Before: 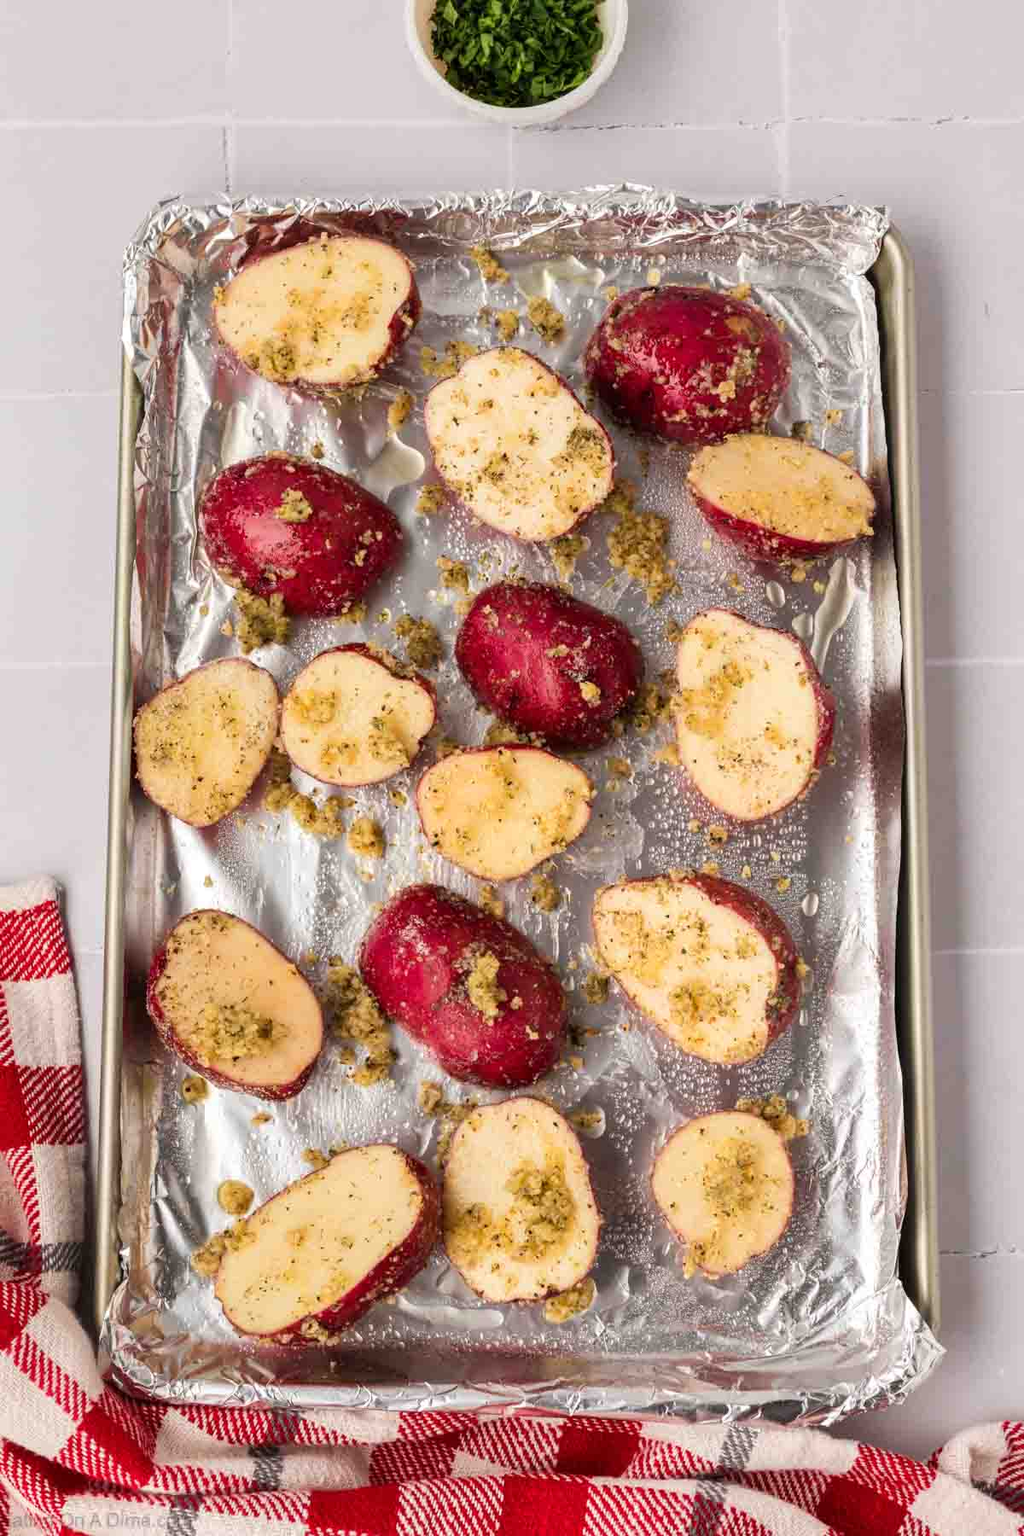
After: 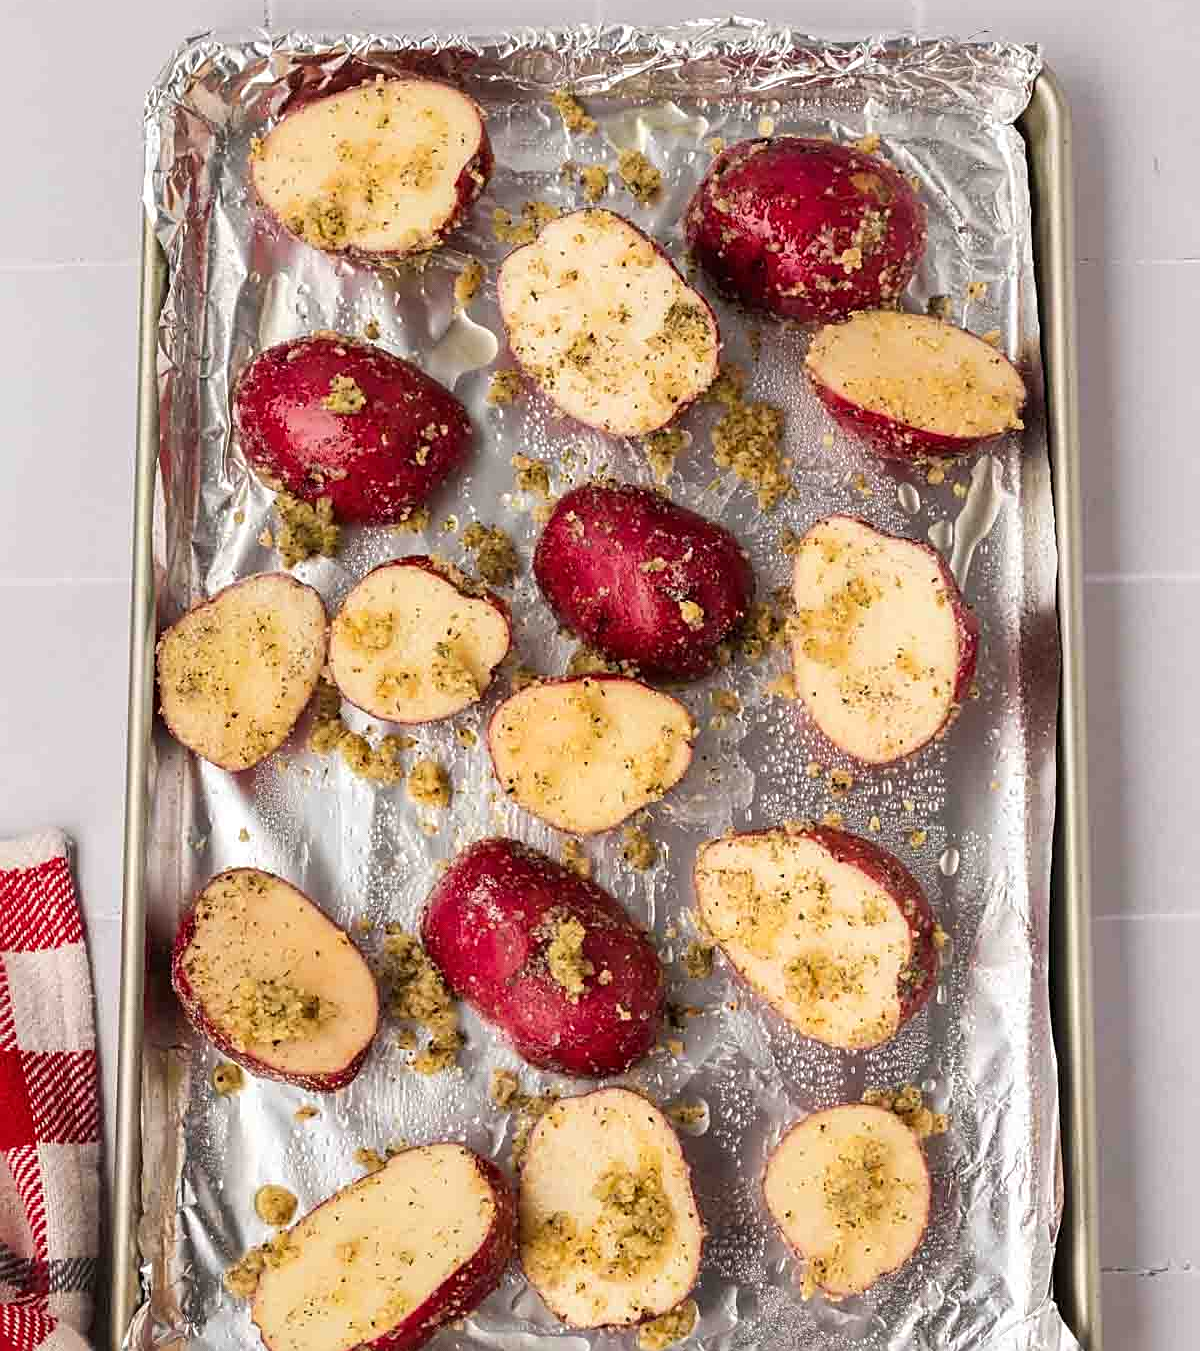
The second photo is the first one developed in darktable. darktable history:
crop: top 11.04%, bottom 13.895%
sharpen: on, module defaults
